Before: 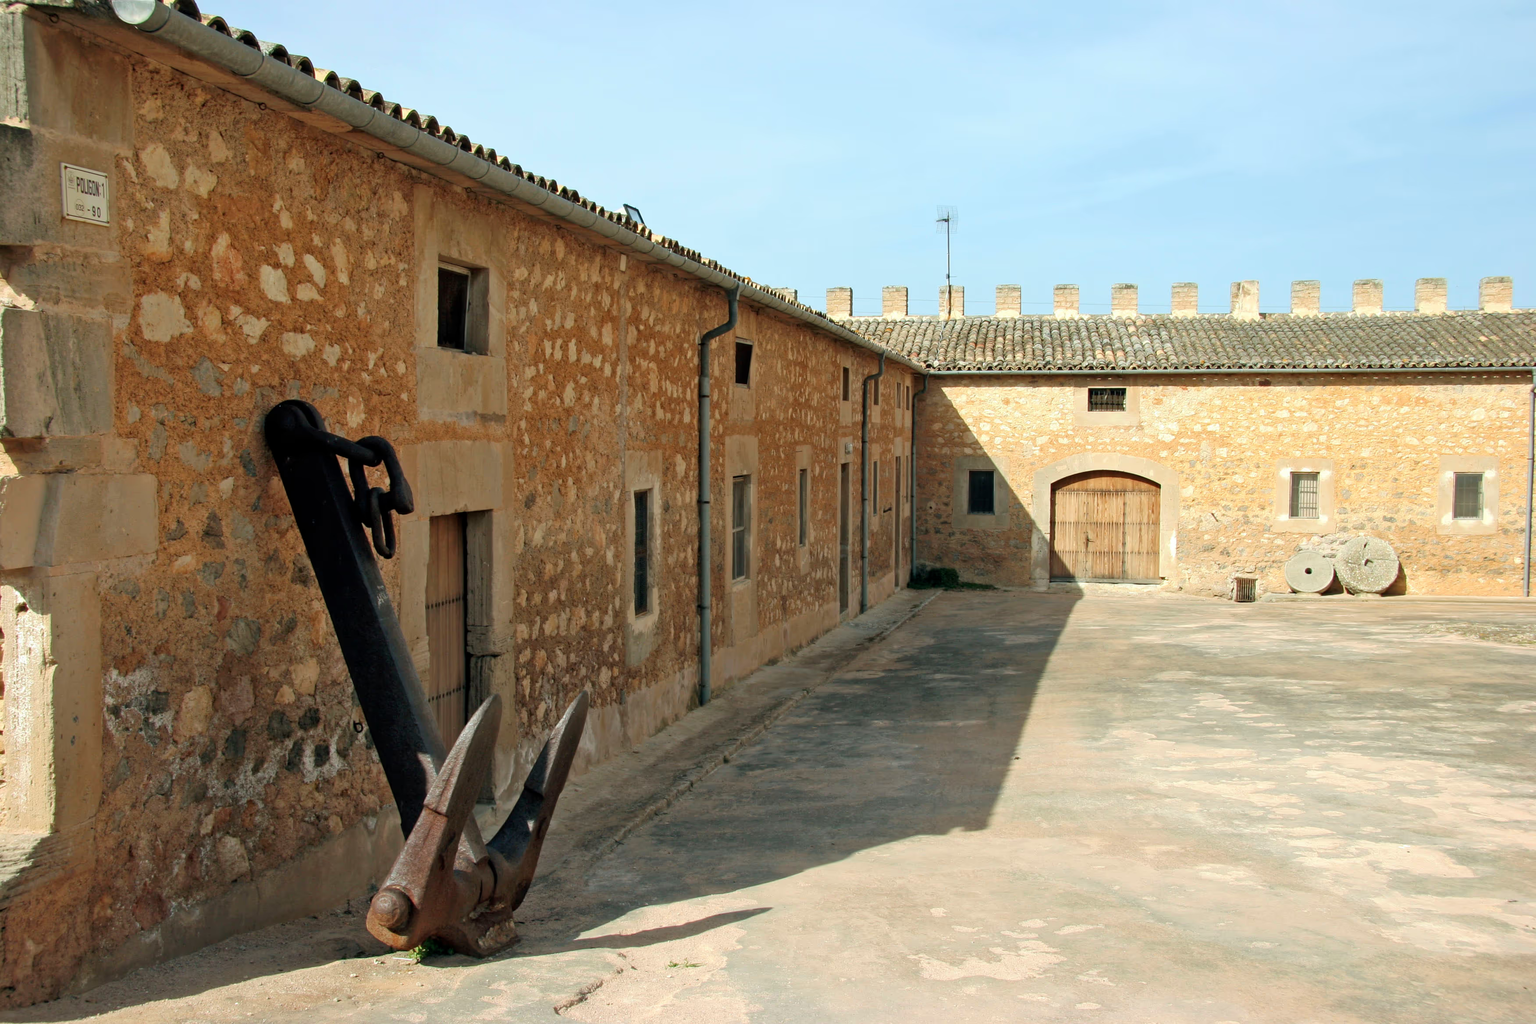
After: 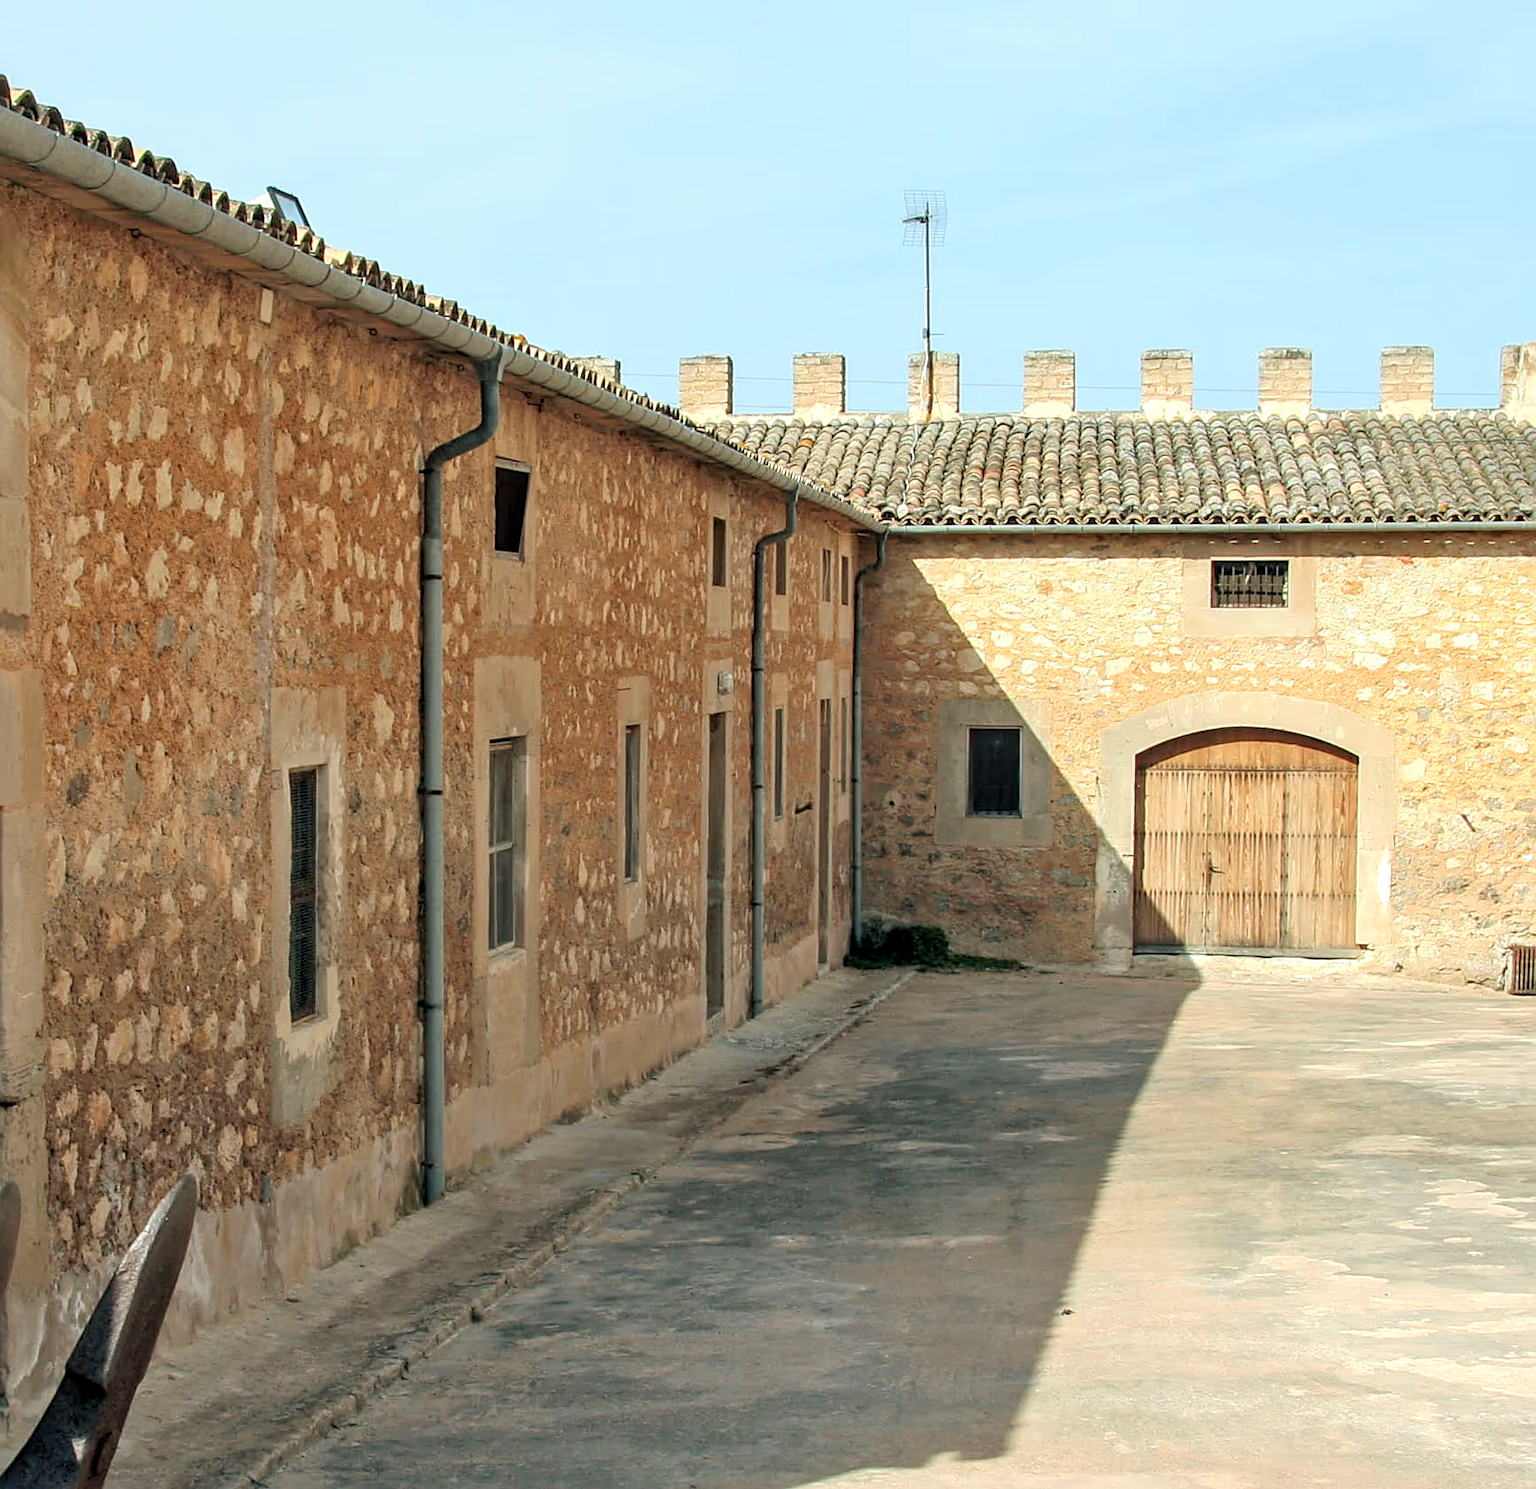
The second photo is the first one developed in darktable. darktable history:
local contrast: detail 130%
crop: left 32.023%, top 10.976%, right 18.721%, bottom 17.375%
sharpen: amount 0.569
contrast brightness saturation: brightness 0.145
